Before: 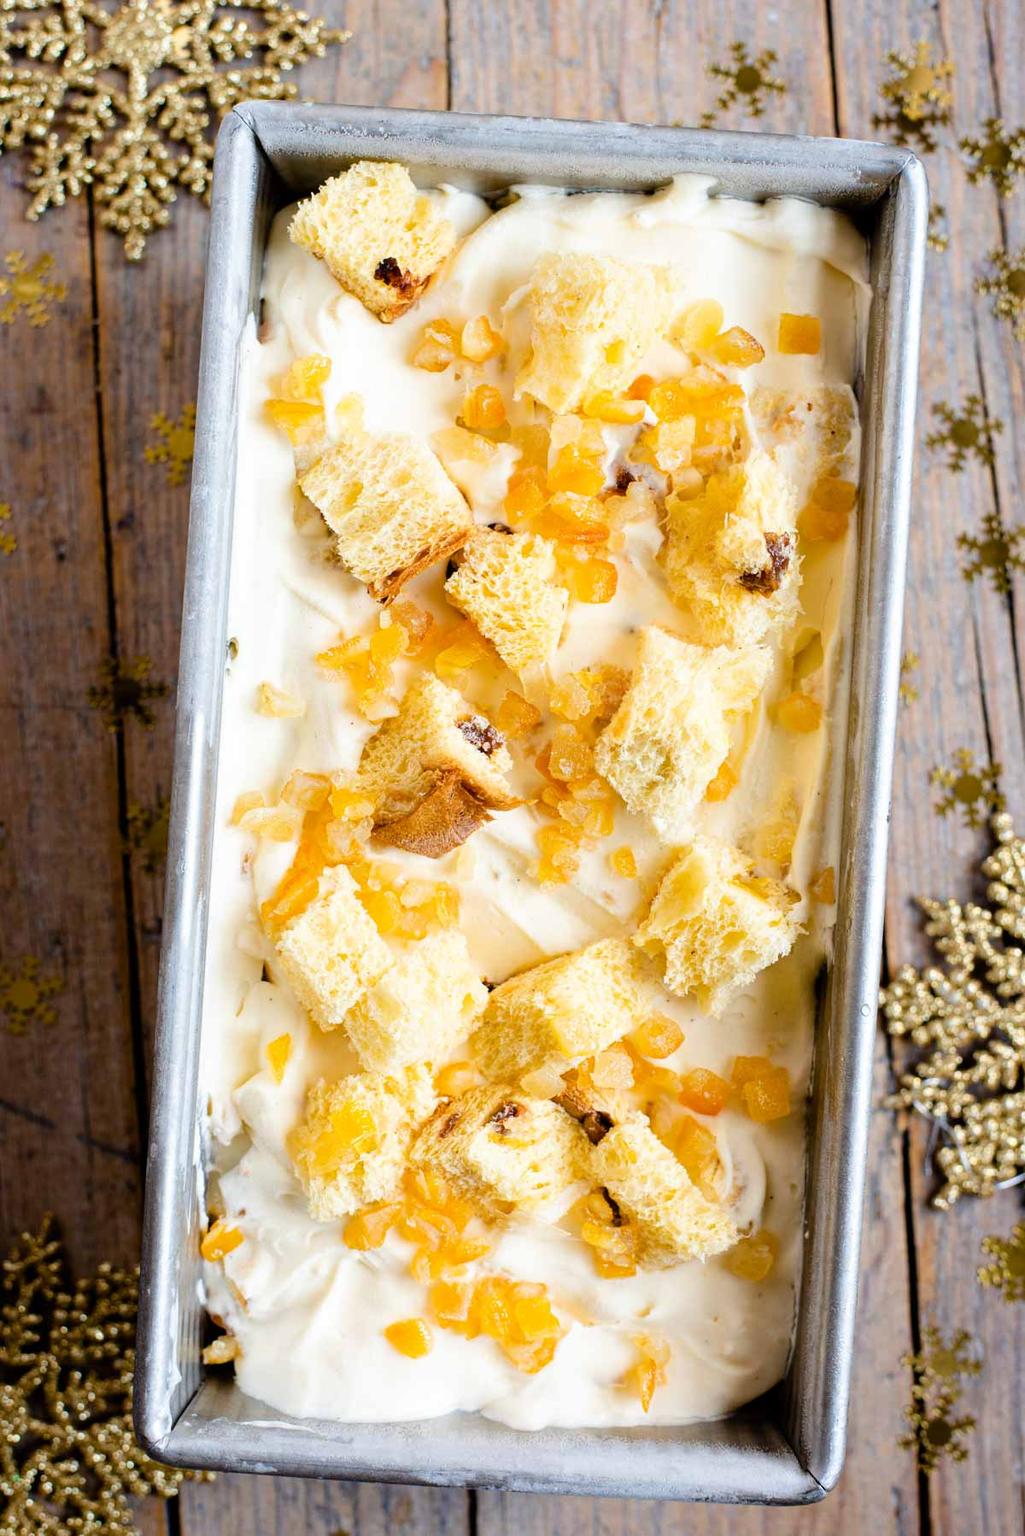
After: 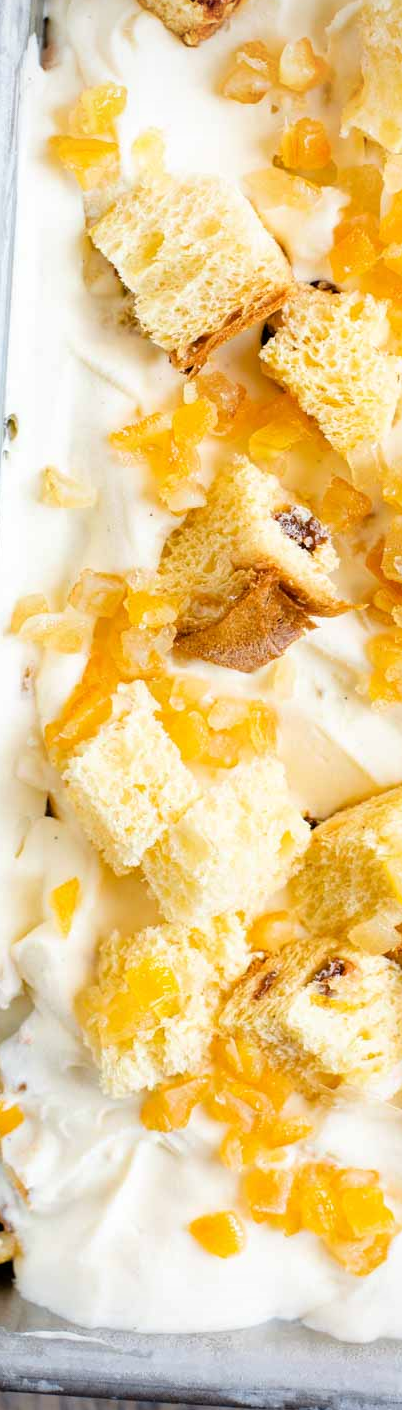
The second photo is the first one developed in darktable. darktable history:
crop and rotate: left 21.77%, top 18.528%, right 44.676%, bottom 2.997%
vignetting: fall-off radius 93.87%
